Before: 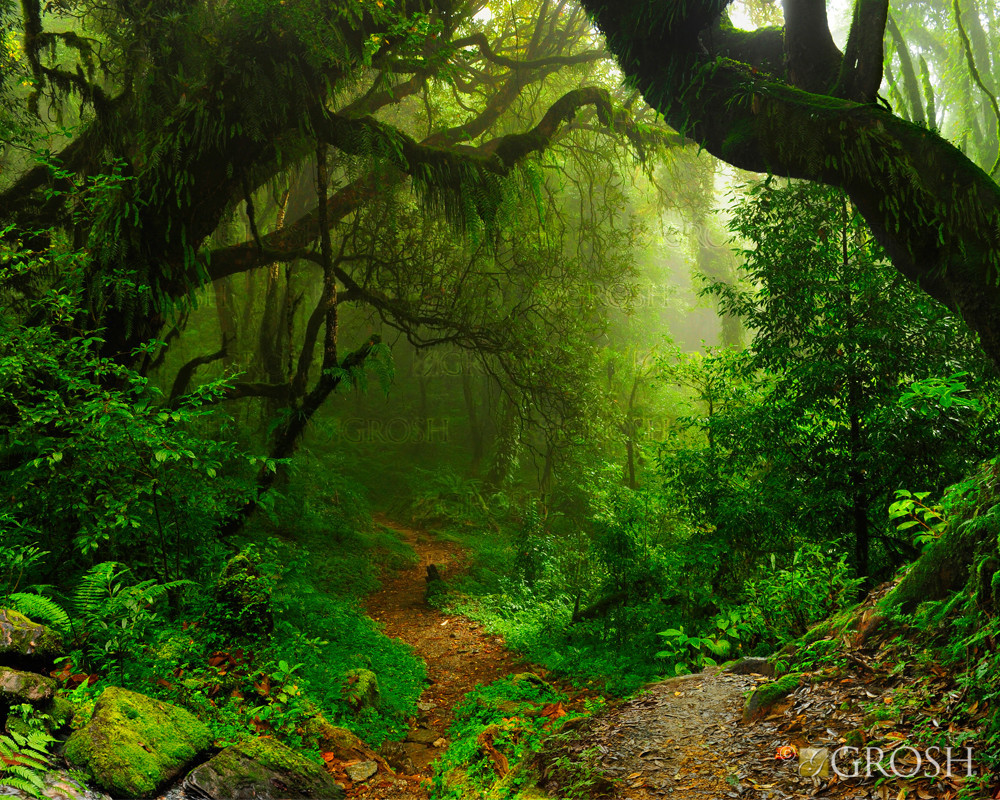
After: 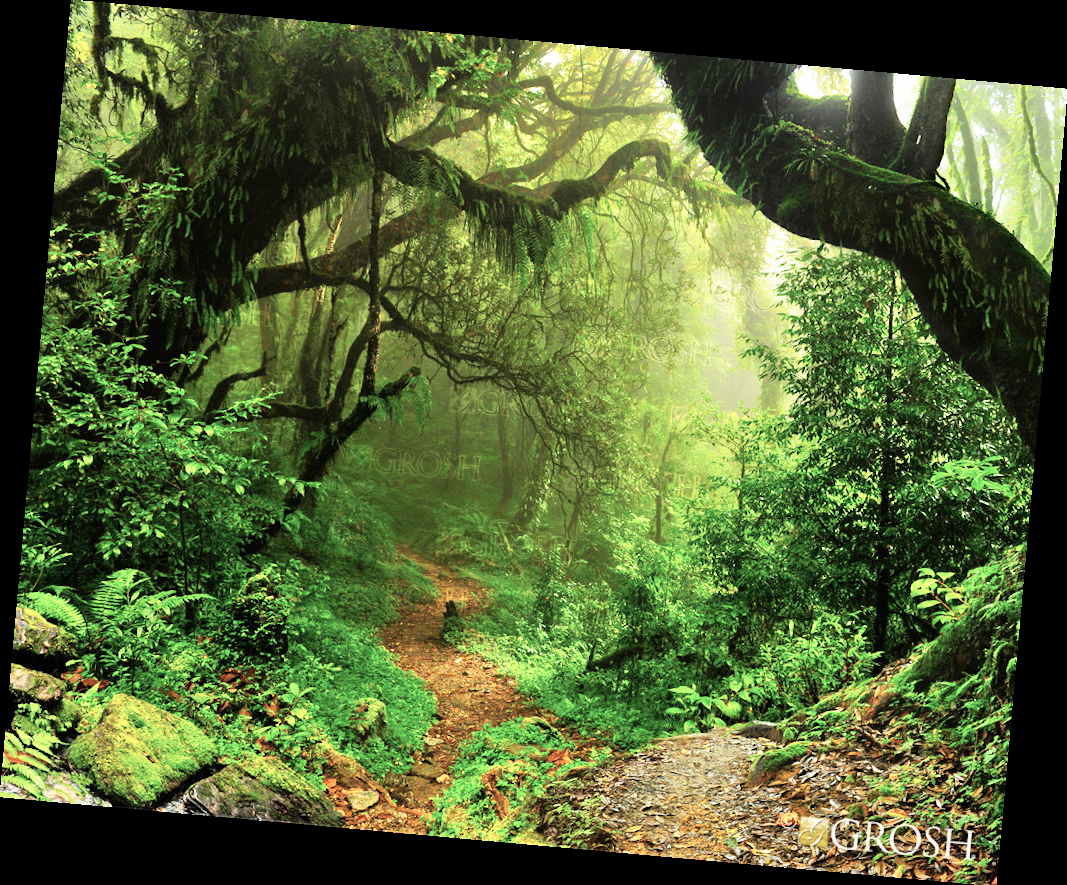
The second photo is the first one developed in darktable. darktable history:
rotate and perspective: rotation 5.12°, automatic cropping off
base curve: curves: ch0 [(0, 0) (0.688, 0.865) (1, 1)], preserve colors none
tone equalizer: -7 EV 0.15 EV, -6 EV 0.6 EV, -5 EV 1.15 EV, -4 EV 1.33 EV, -3 EV 1.15 EV, -2 EV 0.6 EV, -1 EV 0.15 EV, mask exposure compensation -0.5 EV
contrast brightness saturation: contrast 0.1, saturation -0.3
